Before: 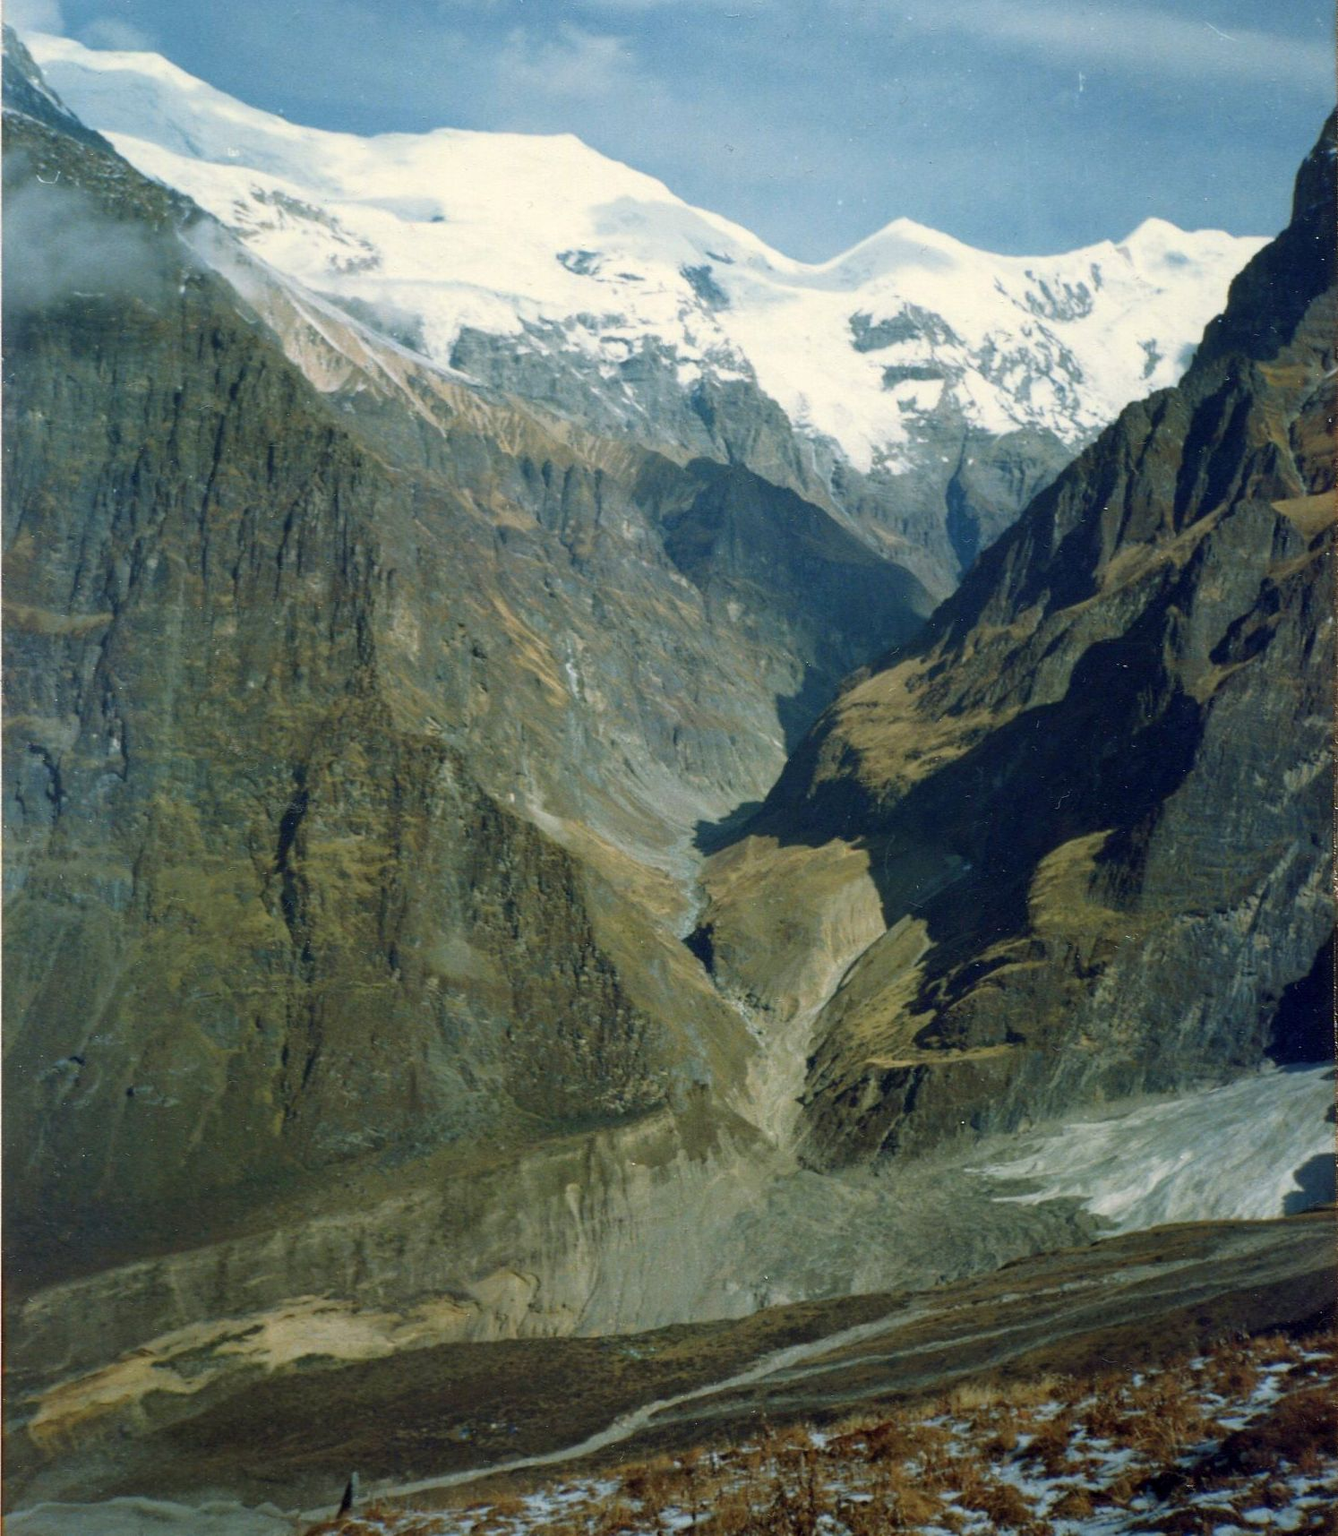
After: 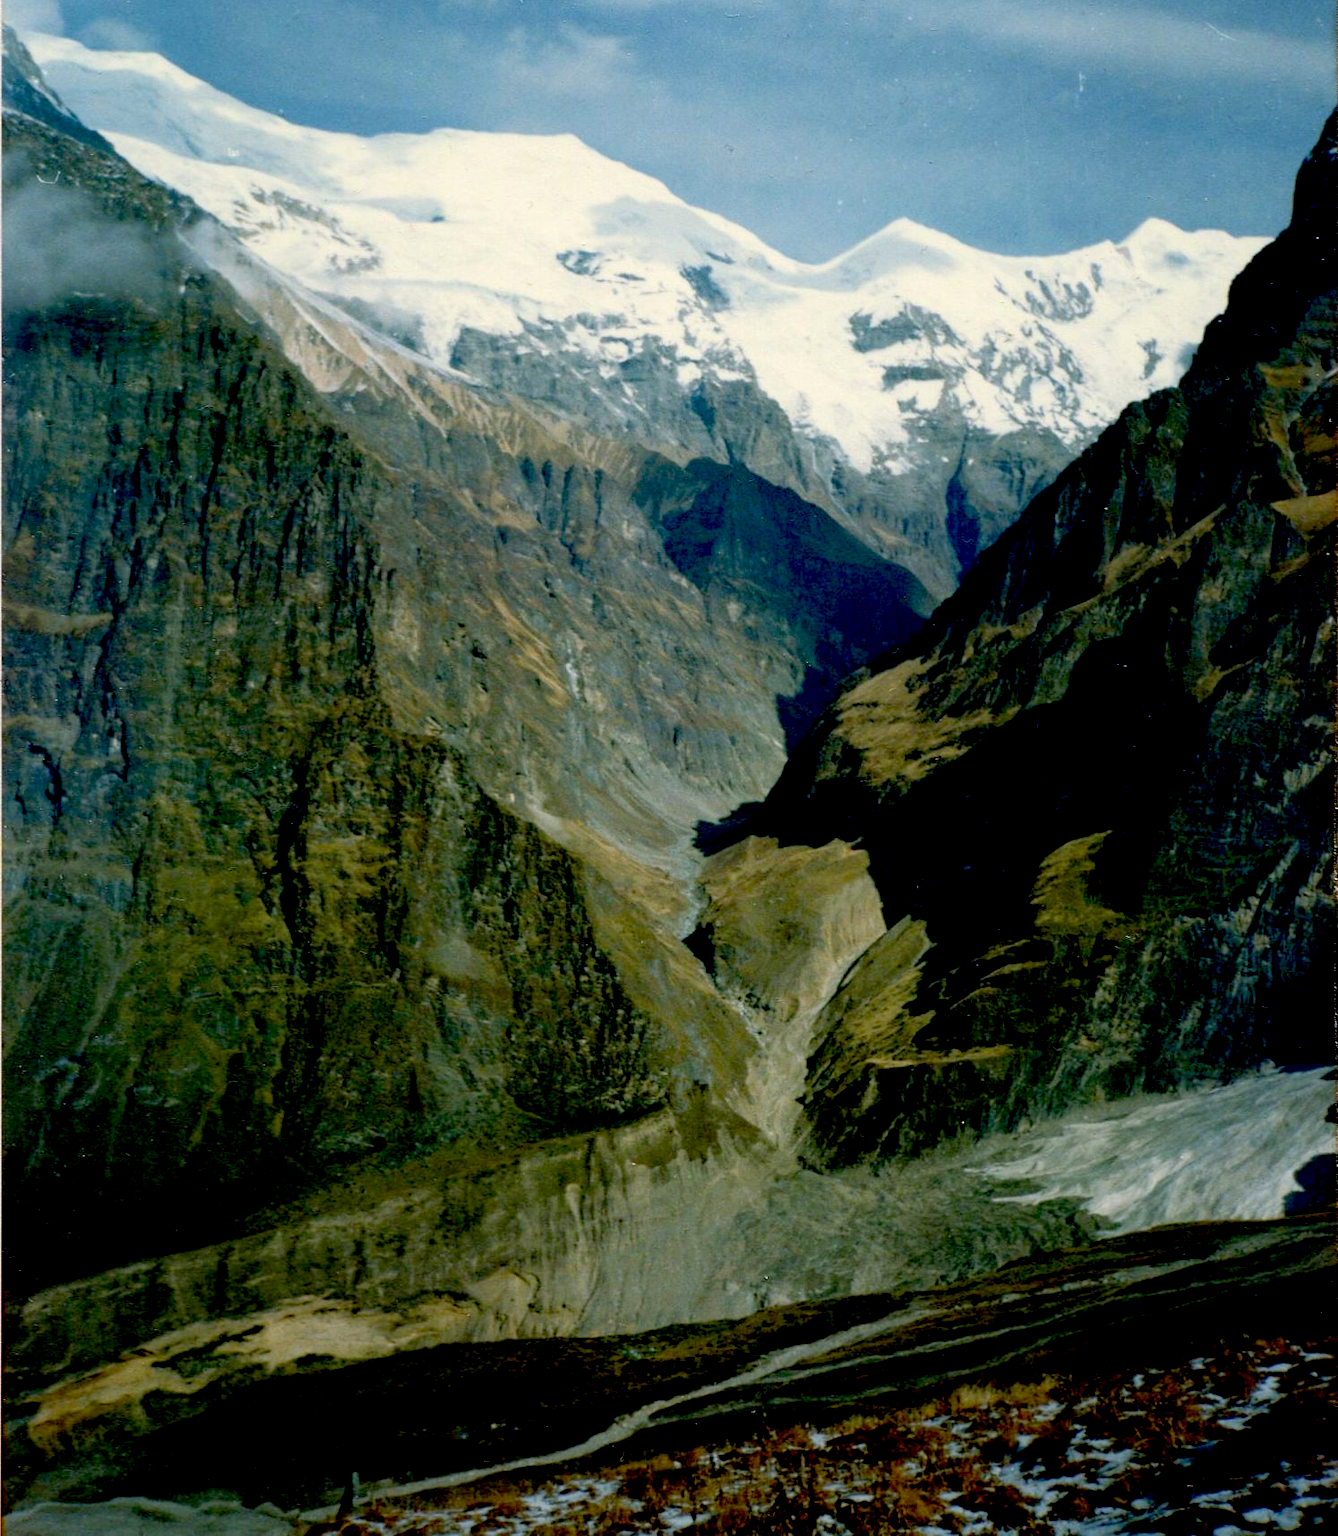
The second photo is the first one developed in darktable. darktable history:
exposure: black level correction 0.056, exposure -0.03 EV, compensate highlight preservation false
